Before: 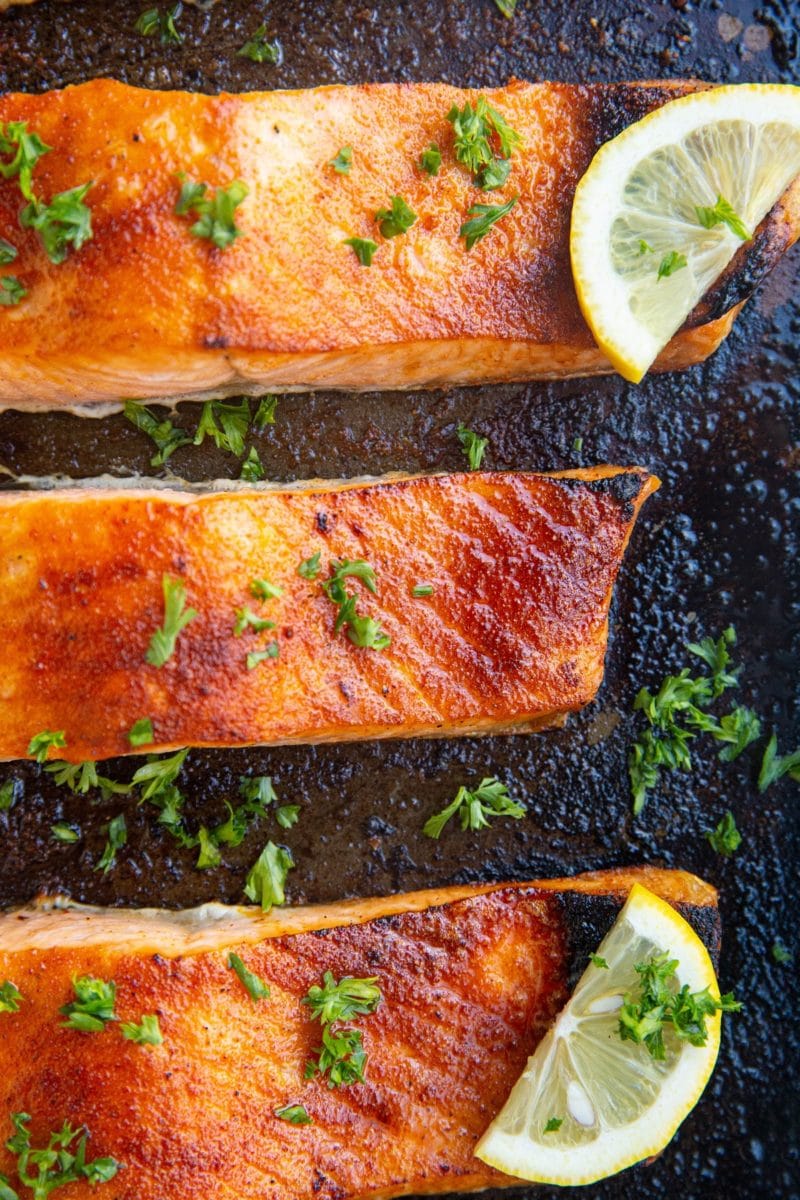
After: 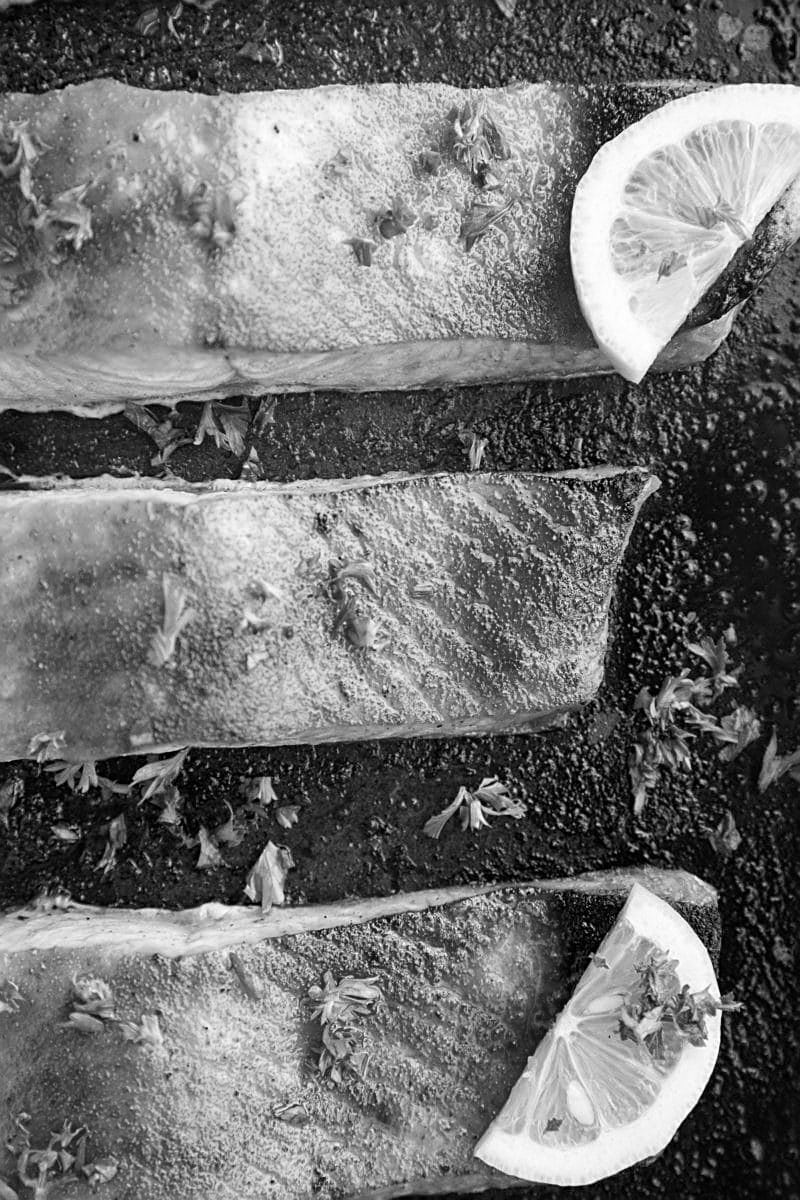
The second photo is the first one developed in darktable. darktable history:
sharpen: amount 0.478
tone equalizer: on, module defaults
contrast brightness saturation: contrast 0.1, brightness 0.02, saturation 0.02
color balance rgb: perceptual saturation grading › global saturation 3.7%, global vibrance 5.56%, contrast 3.24%
monochrome: a -6.99, b 35.61, size 1.4
